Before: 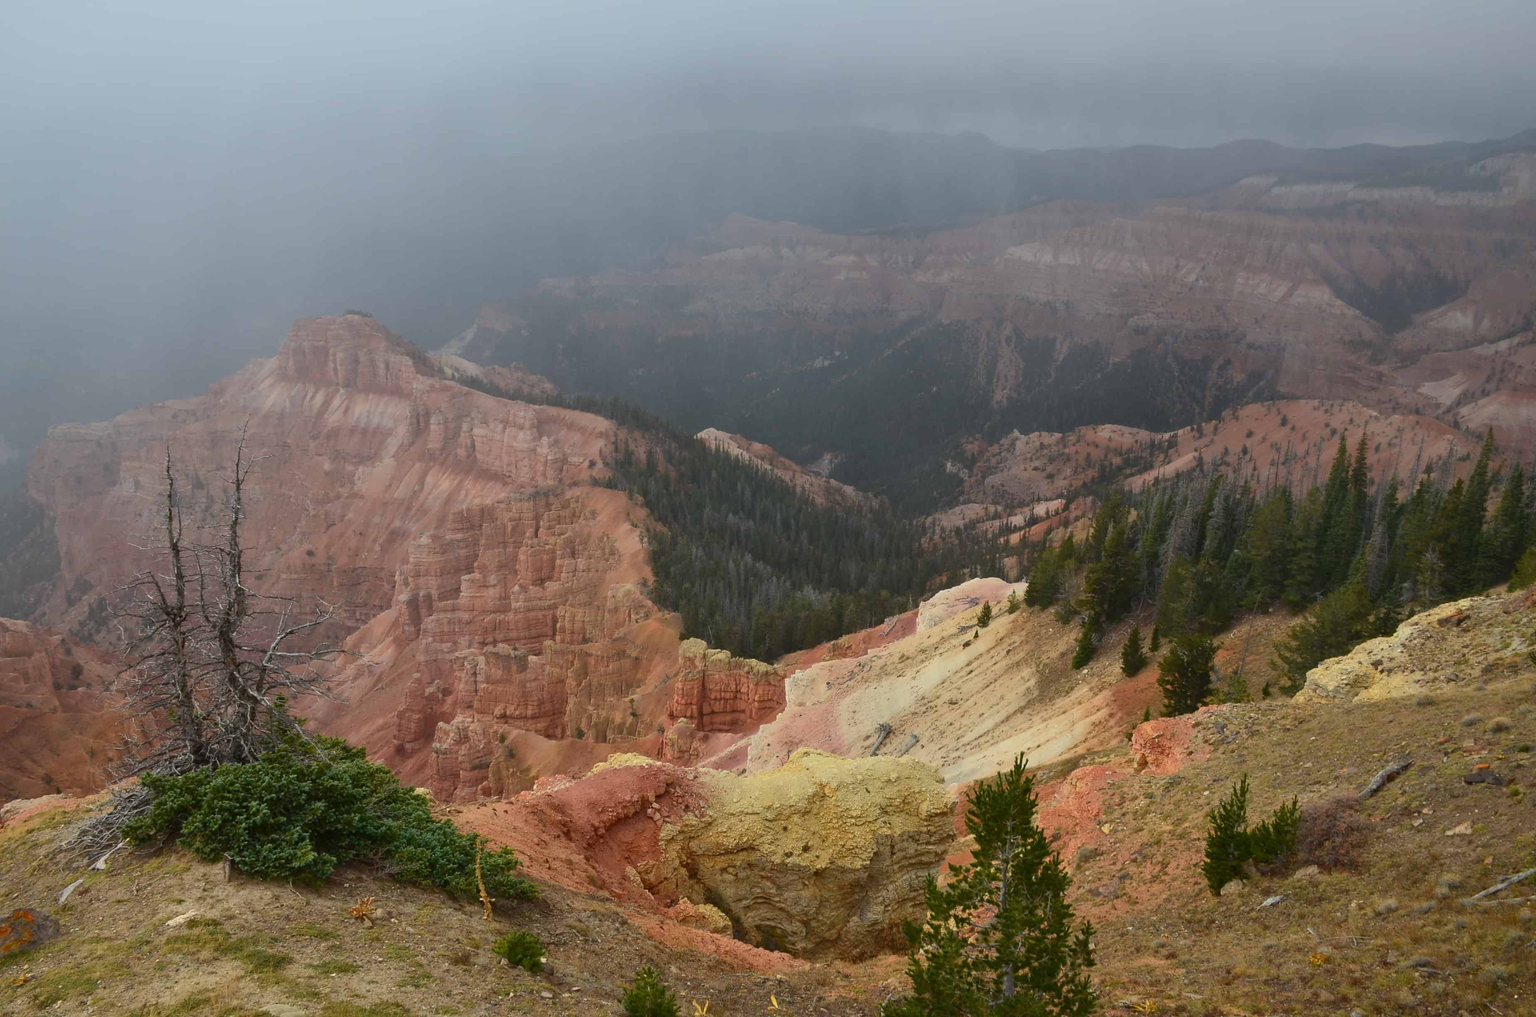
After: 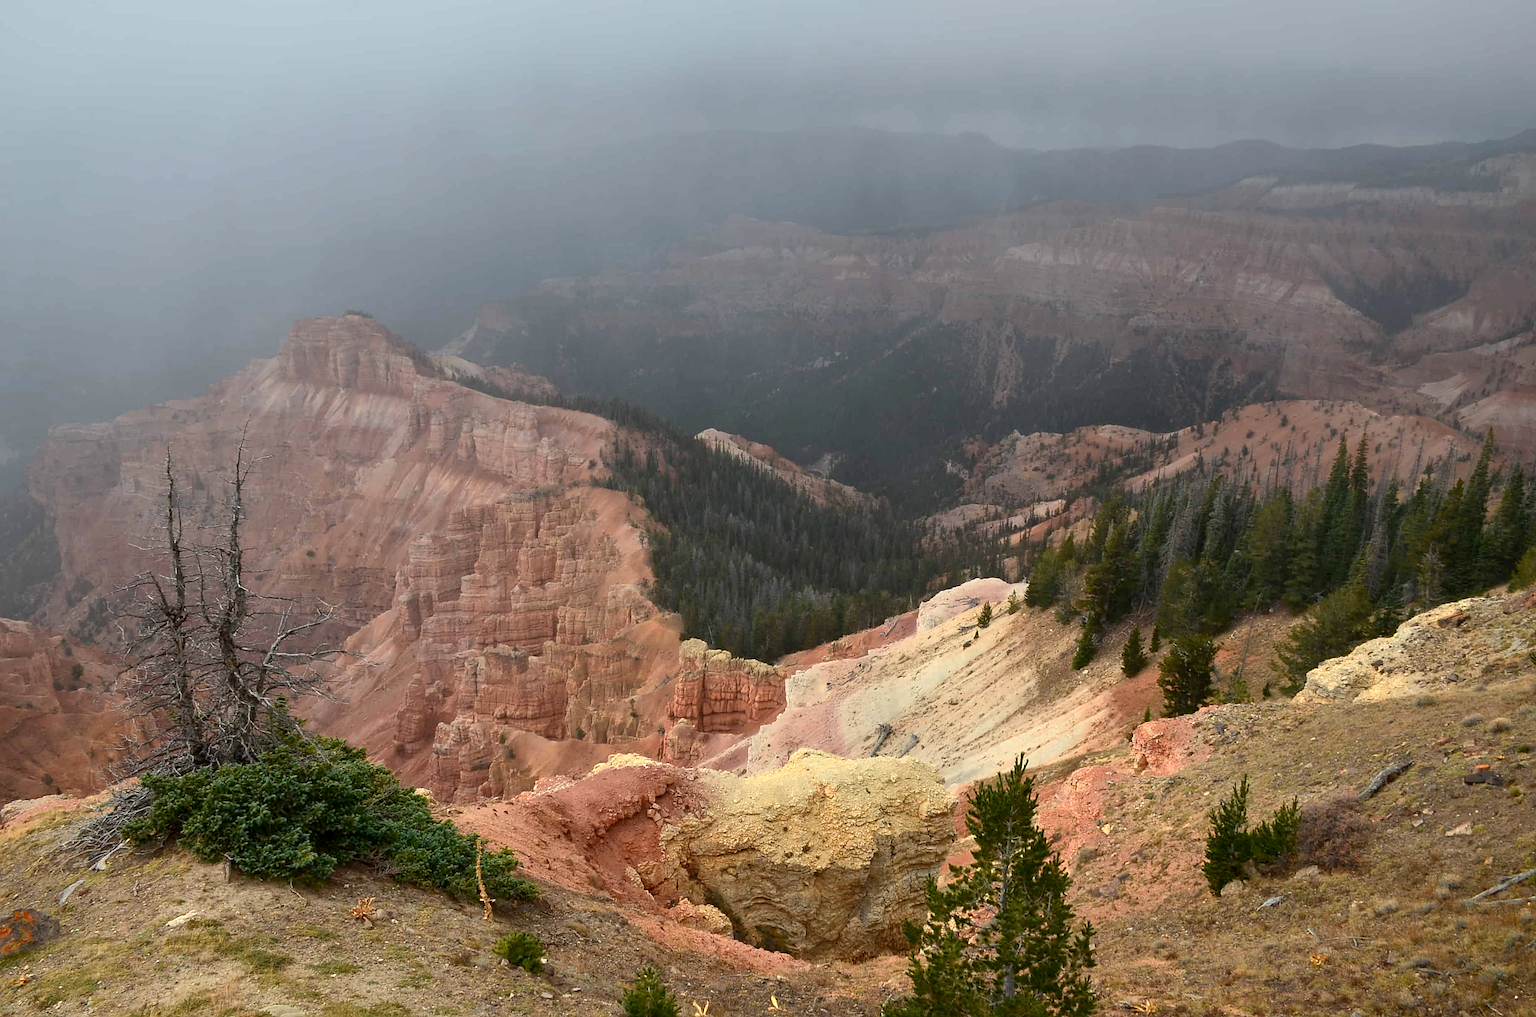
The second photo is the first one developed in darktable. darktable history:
exposure: black level correction 0.004, exposure 0.015 EV, compensate exposure bias true, compensate highlight preservation false
color zones: curves: ch0 [(0.018, 0.548) (0.224, 0.64) (0.425, 0.447) (0.675, 0.575) (0.732, 0.579)]; ch1 [(0.066, 0.487) (0.25, 0.5) (0.404, 0.43) (0.75, 0.421) (0.956, 0.421)]; ch2 [(0.044, 0.561) (0.215, 0.465) (0.399, 0.544) (0.465, 0.548) (0.614, 0.447) (0.724, 0.43) (0.882, 0.623) (0.956, 0.632)]
sharpen: on, module defaults
